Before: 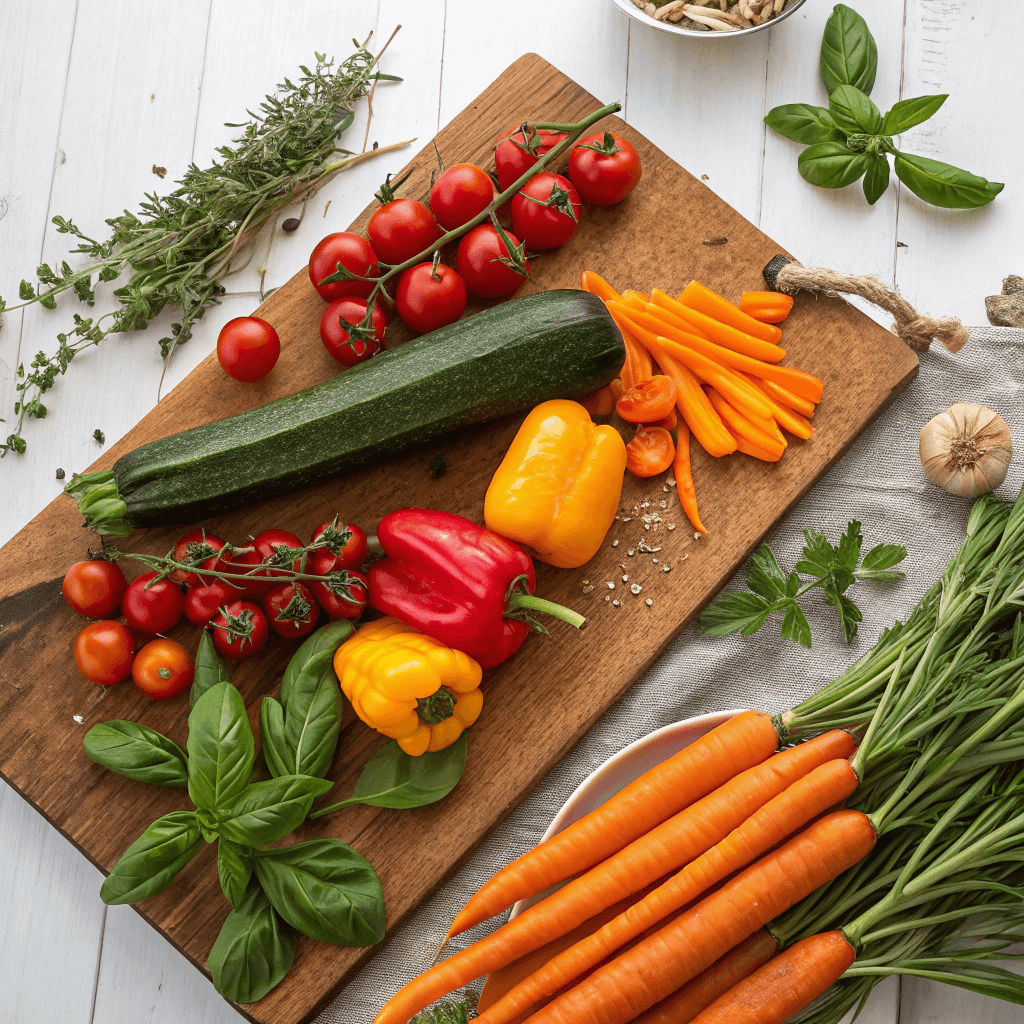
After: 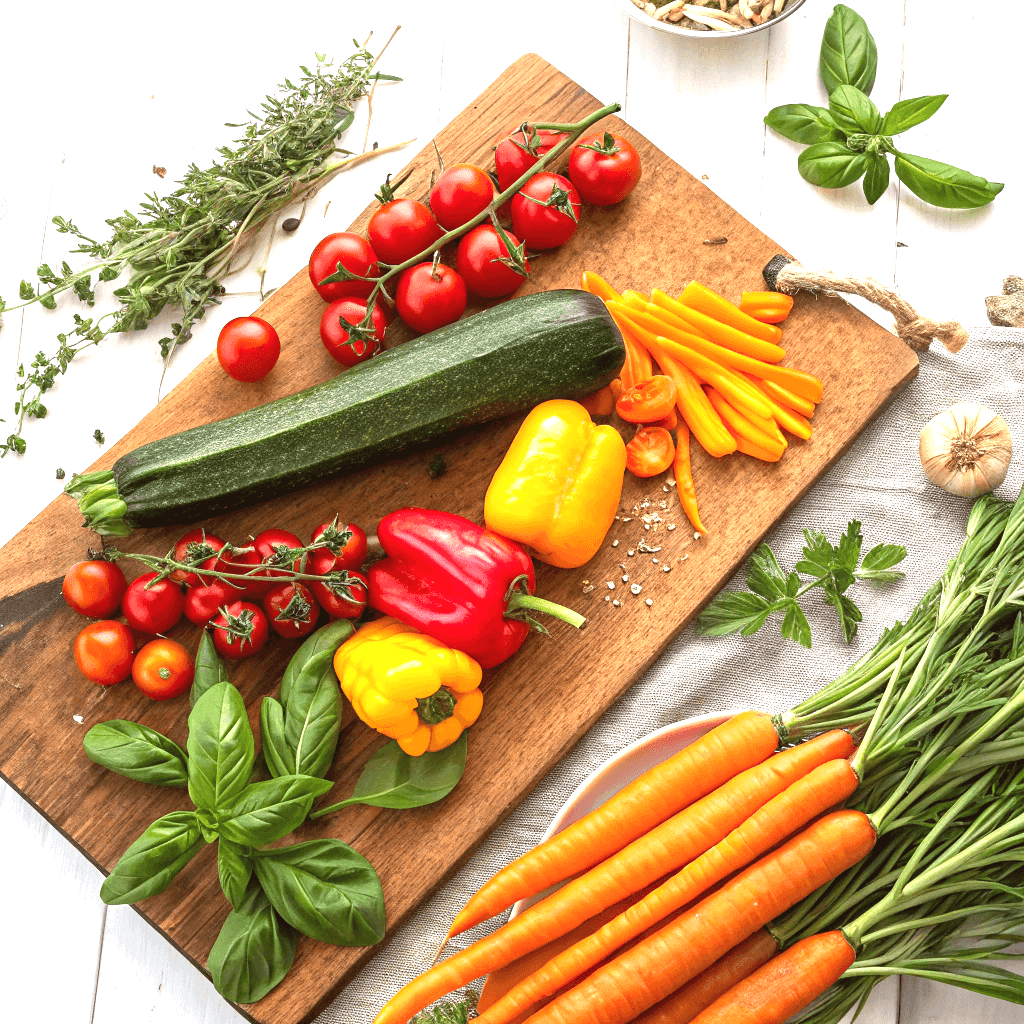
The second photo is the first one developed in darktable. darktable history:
exposure: black level correction 0, exposure 1.101 EV, compensate exposure bias true, compensate highlight preservation false
